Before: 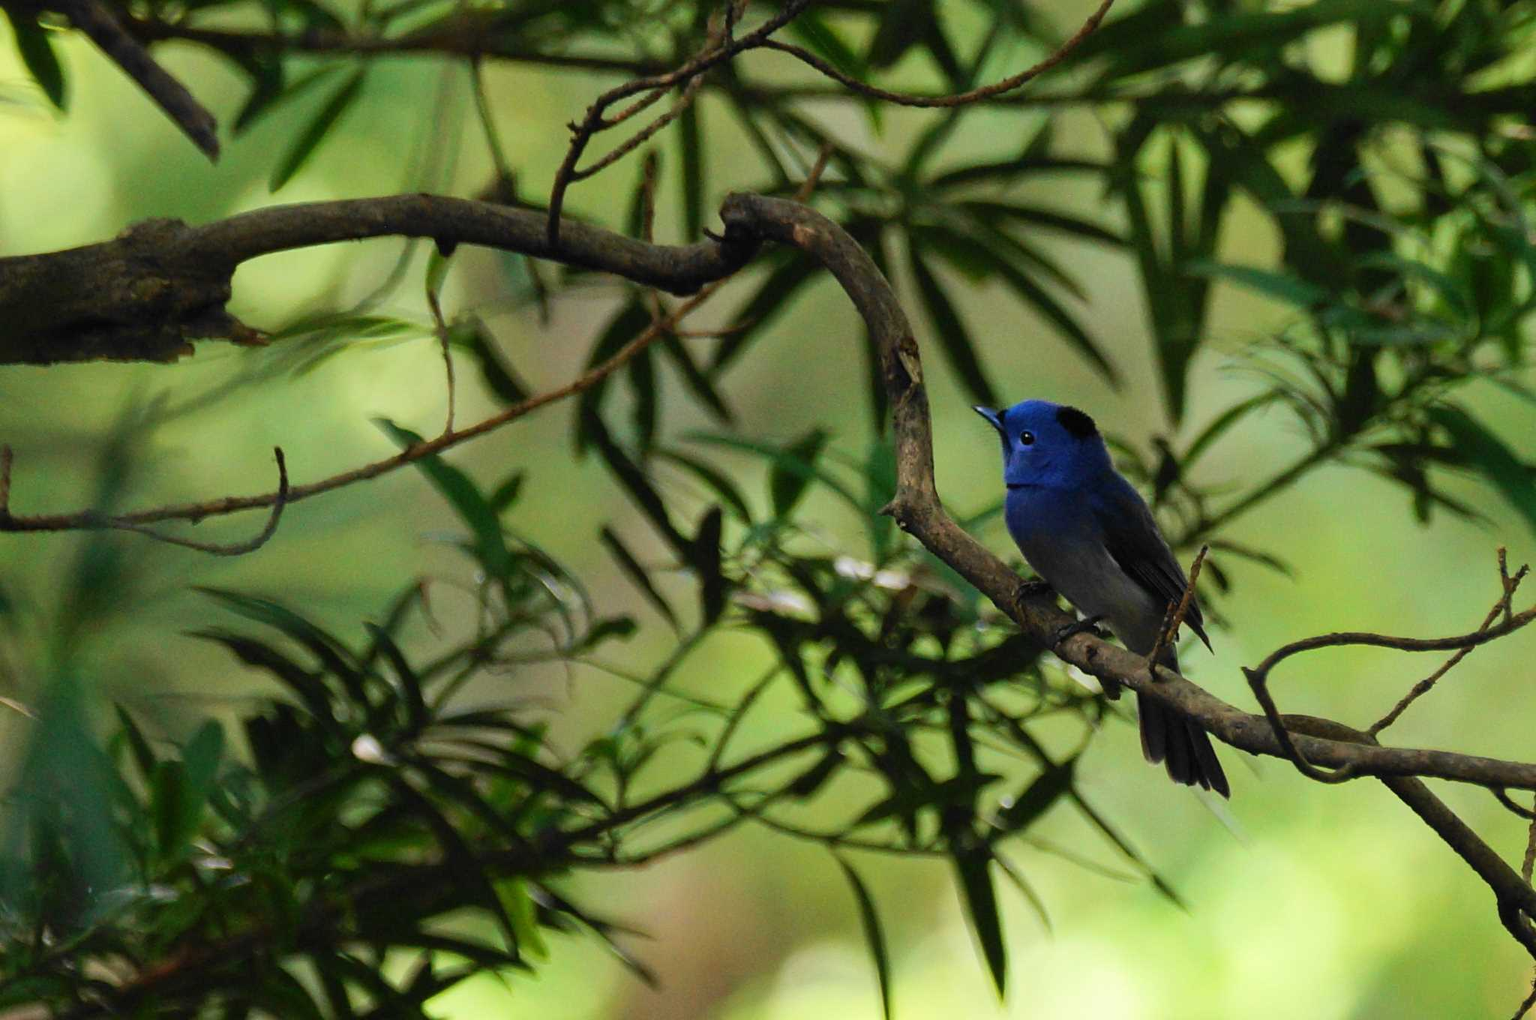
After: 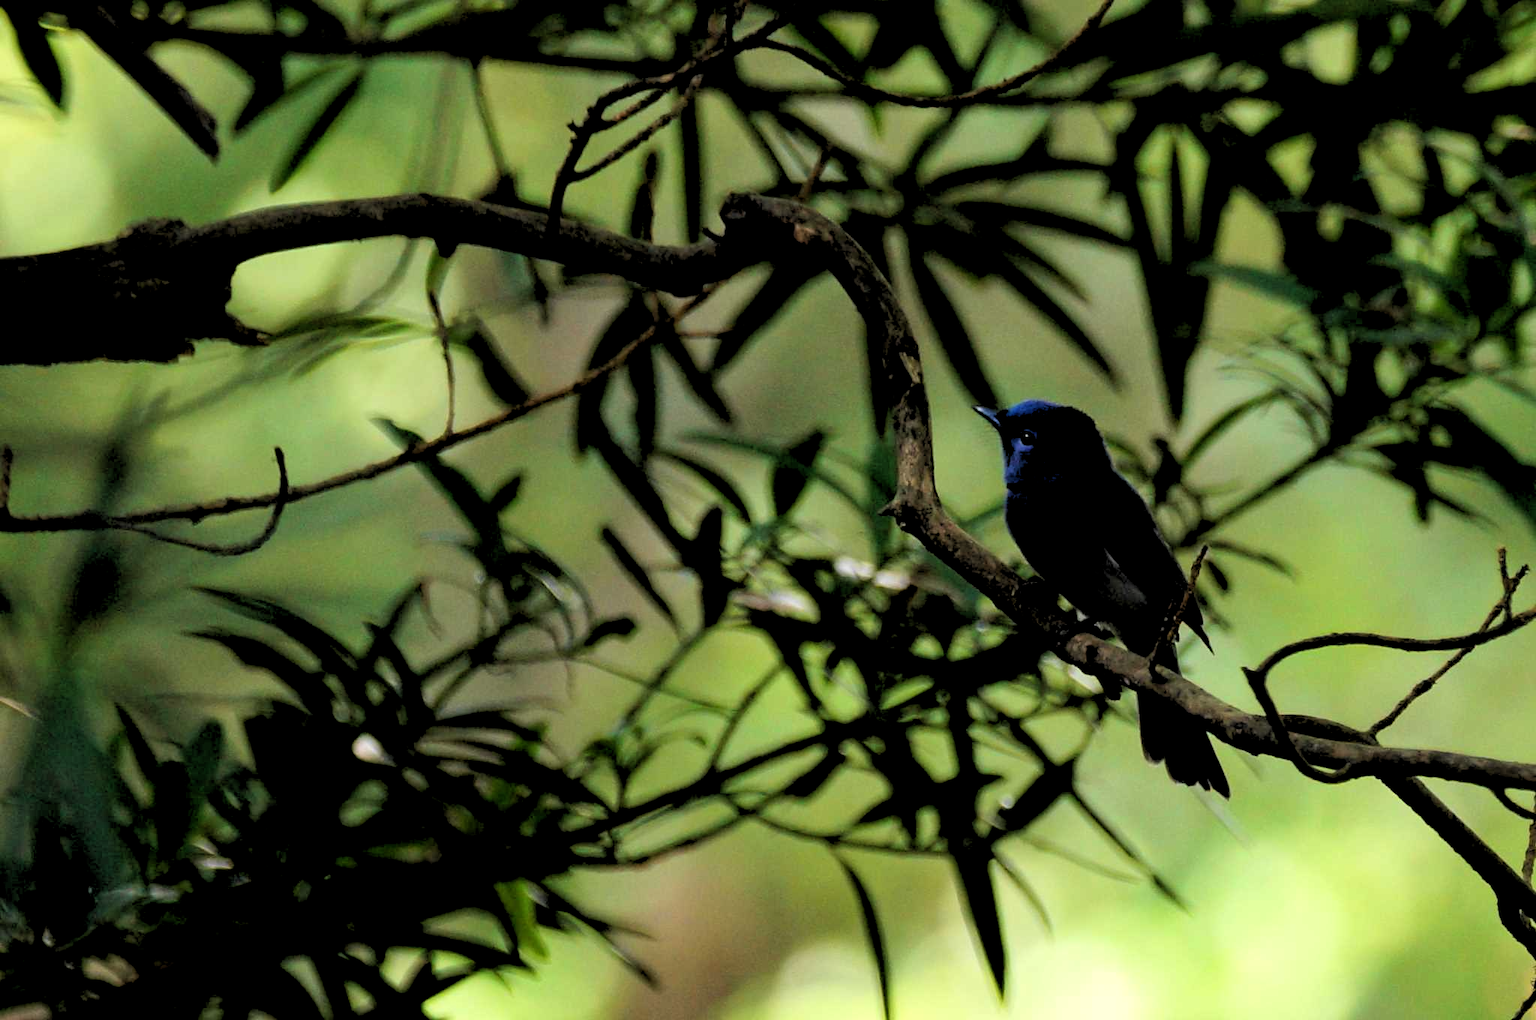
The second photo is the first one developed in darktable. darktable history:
rgb levels: levels [[0.034, 0.472, 0.904], [0, 0.5, 1], [0, 0.5, 1]]
rotate and perspective: automatic cropping original format, crop left 0, crop top 0
